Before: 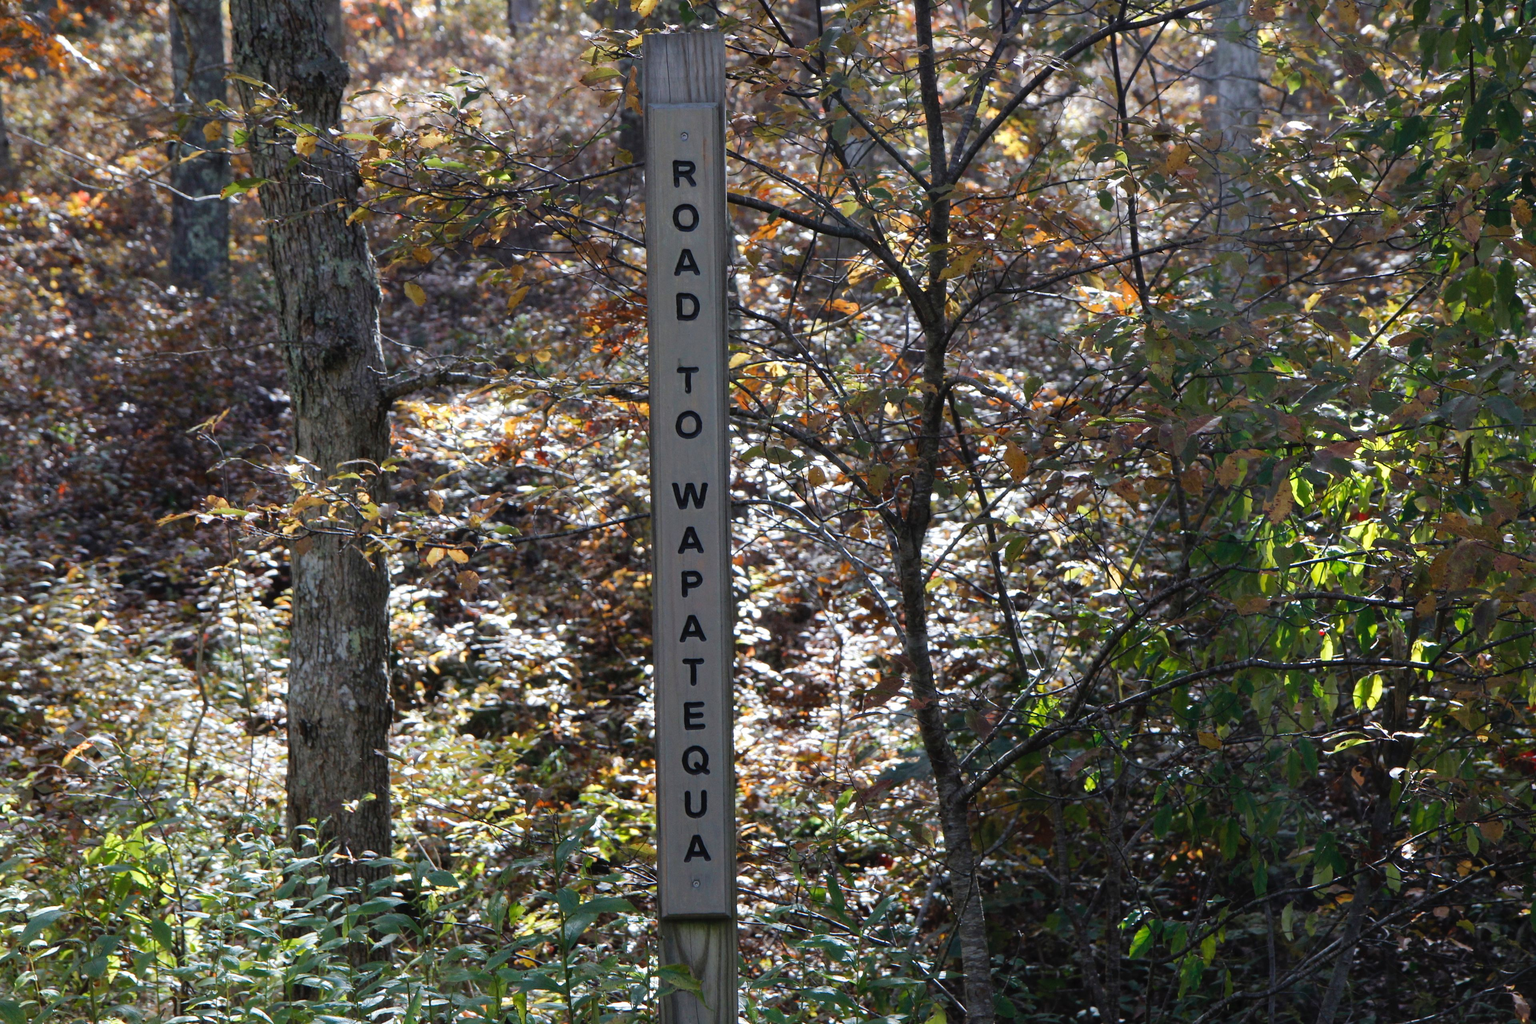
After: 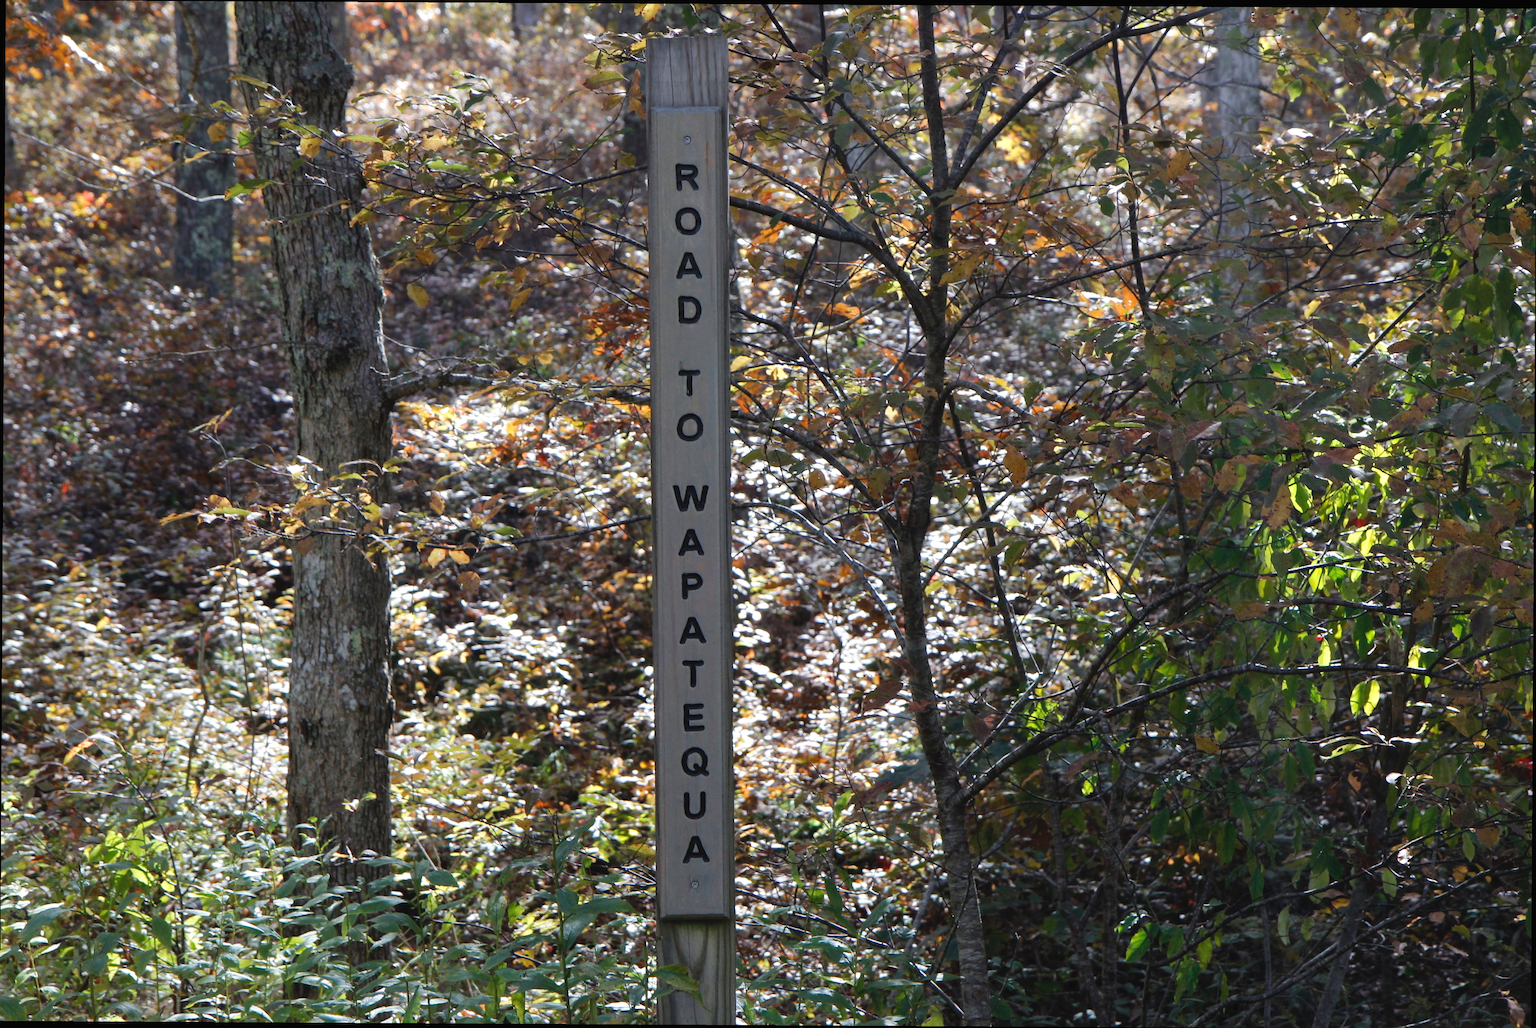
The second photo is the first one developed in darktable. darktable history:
exposure: black level correction -0.001, exposure 0.08 EV, compensate highlight preservation false
crop and rotate: angle -0.325°
